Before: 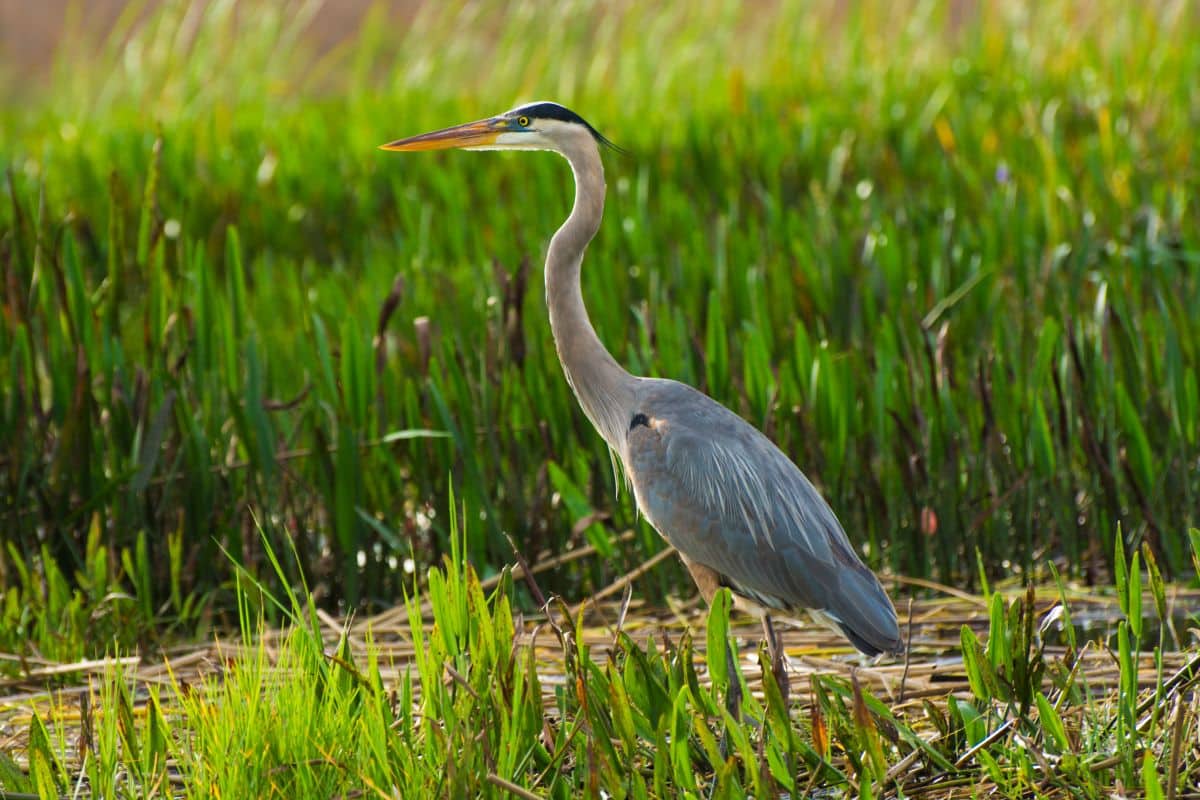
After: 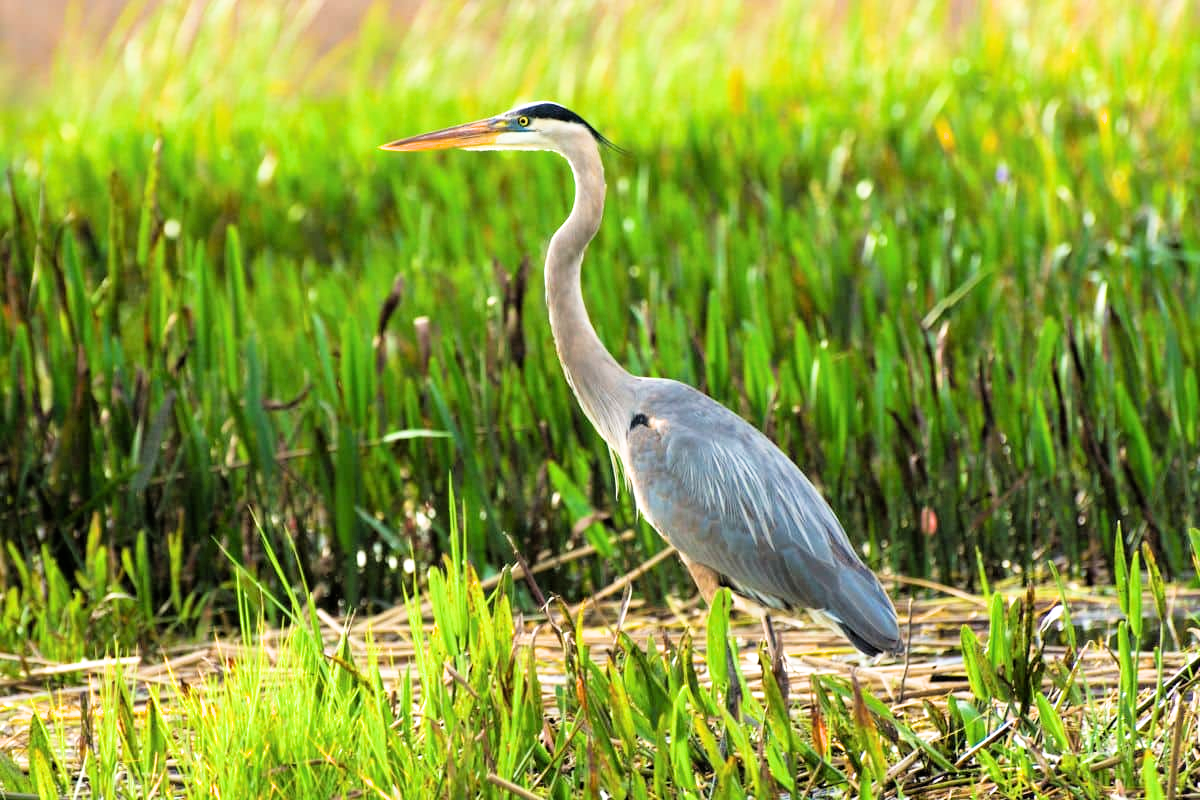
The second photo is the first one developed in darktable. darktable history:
filmic rgb: black relative exposure -5.08 EV, white relative exposure 3.2 EV, hardness 3.41, contrast 1.191, highlights saturation mix -30.82%
exposure: black level correction 0, exposure 1.105 EV, compensate exposure bias true, compensate highlight preservation false
